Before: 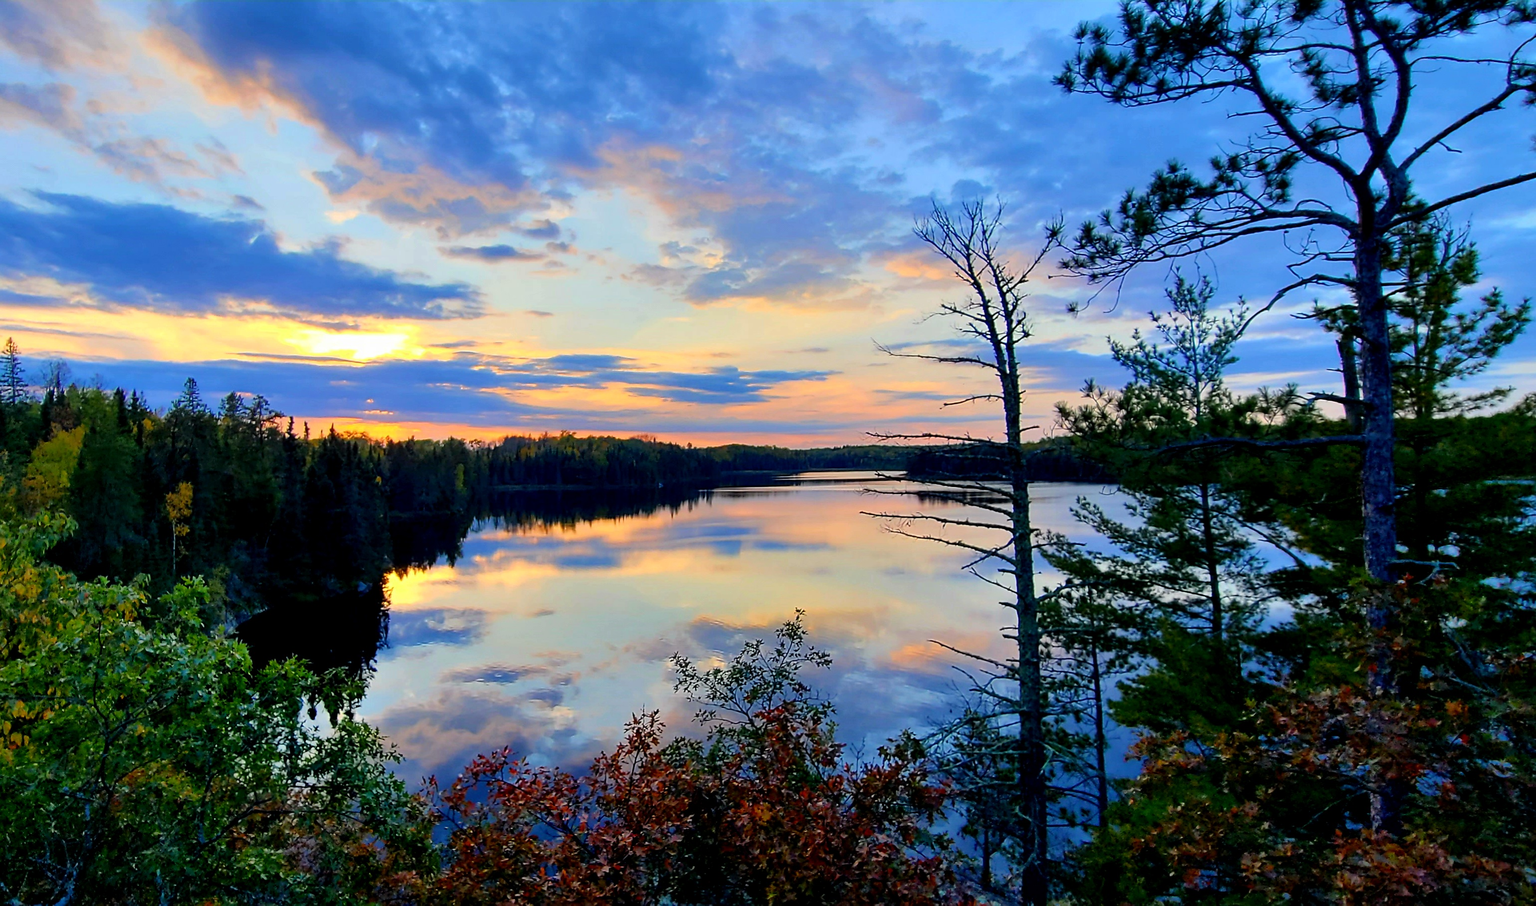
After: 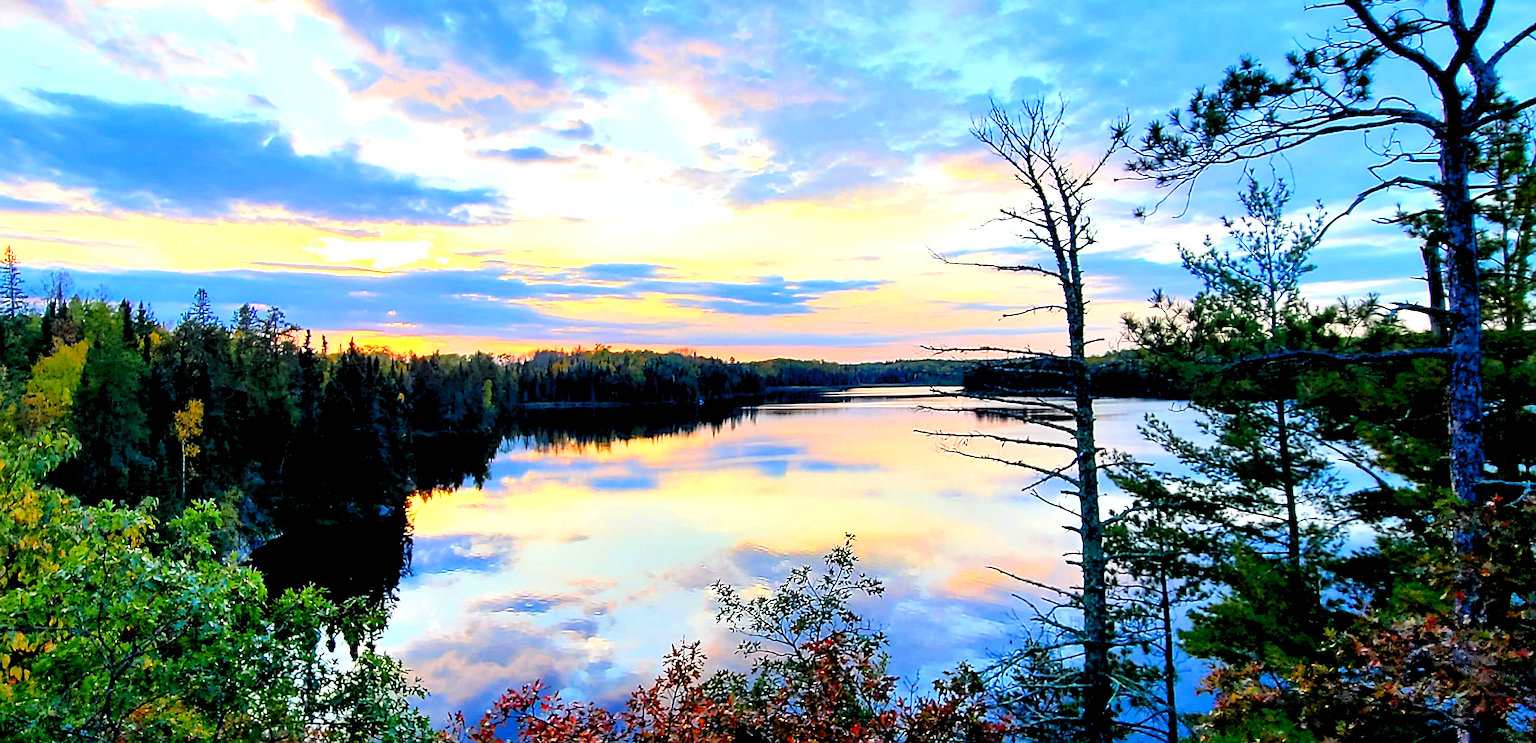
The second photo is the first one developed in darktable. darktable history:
crop and rotate: angle 0.09°, top 11.847%, right 5.796%, bottom 10.778%
exposure: black level correction 0, exposure 0.498 EV, compensate highlight preservation false
sharpen: on, module defaults
levels: levels [0.044, 0.416, 0.908]
